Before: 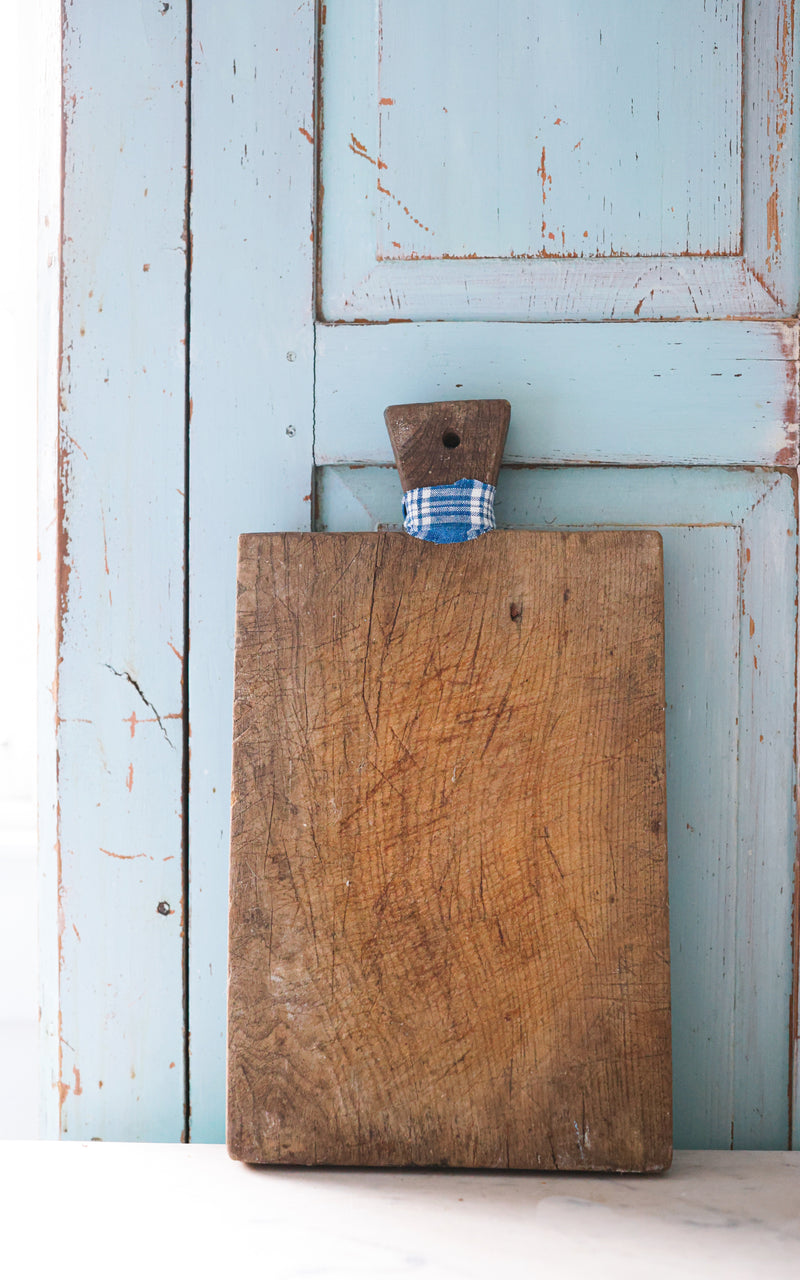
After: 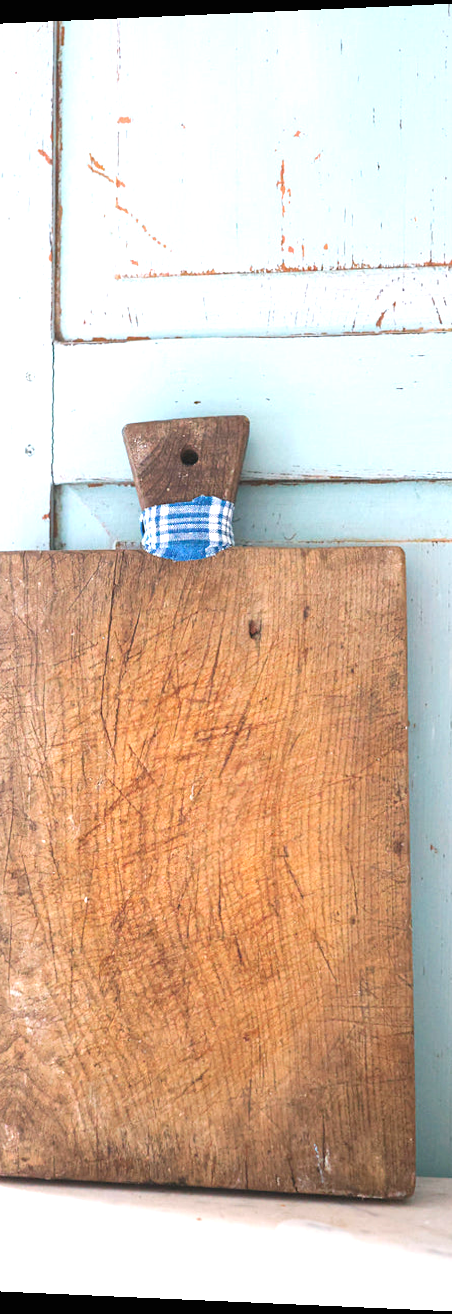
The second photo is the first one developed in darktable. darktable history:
rotate and perspective: lens shift (horizontal) -0.055, automatic cropping off
exposure: black level correction 0, exposure 1 EV, compensate exposure bias true, compensate highlight preservation false
crop: left 31.458%, top 0%, right 11.876%
